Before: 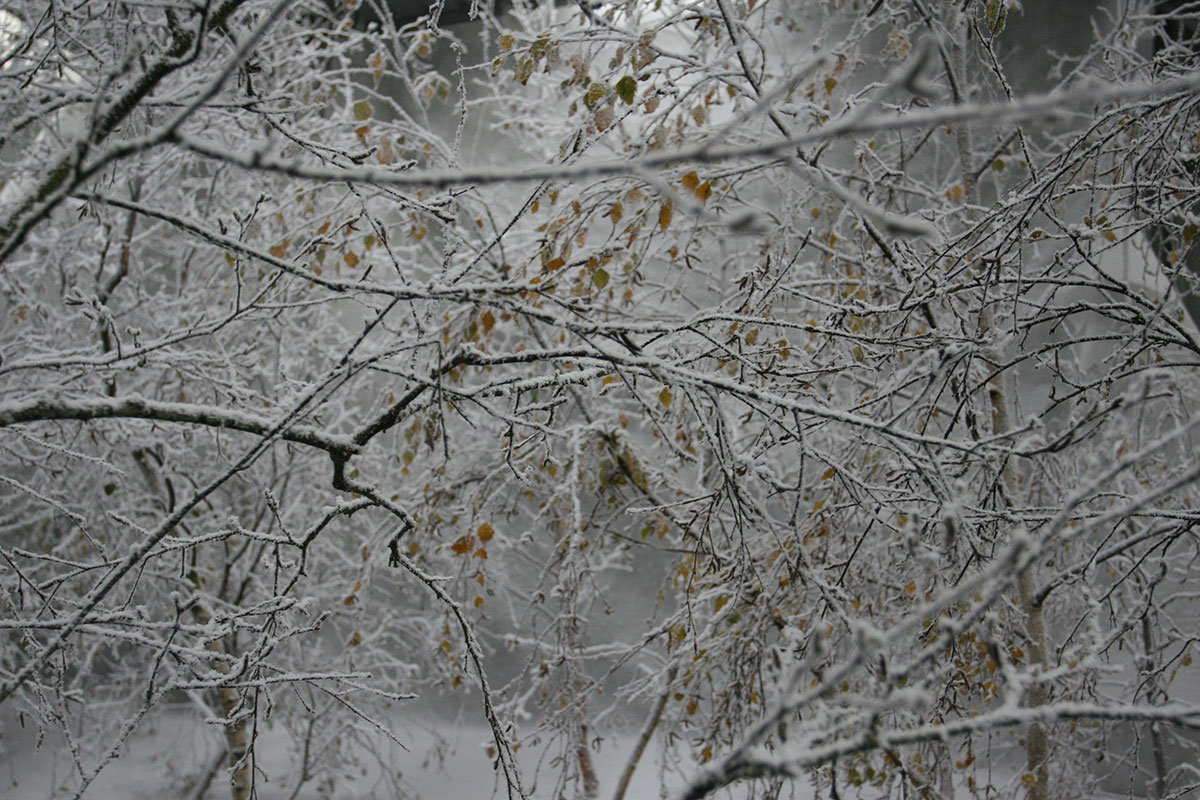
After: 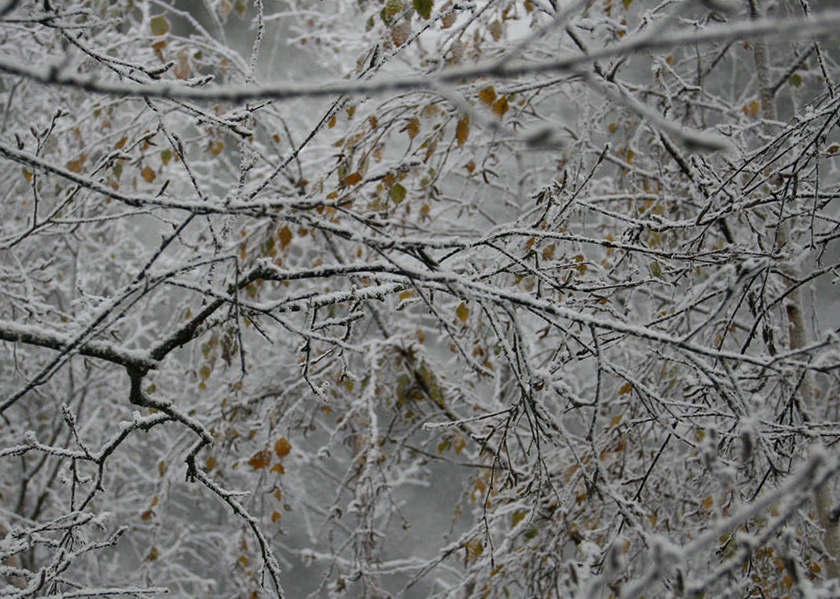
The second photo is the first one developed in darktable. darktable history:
local contrast: mode bilateral grid, contrast 20, coarseness 50, detail 119%, midtone range 0.2
crop and rotate: left 16.931%, top 10.721%, right 13.048%, bottom 14.368%
